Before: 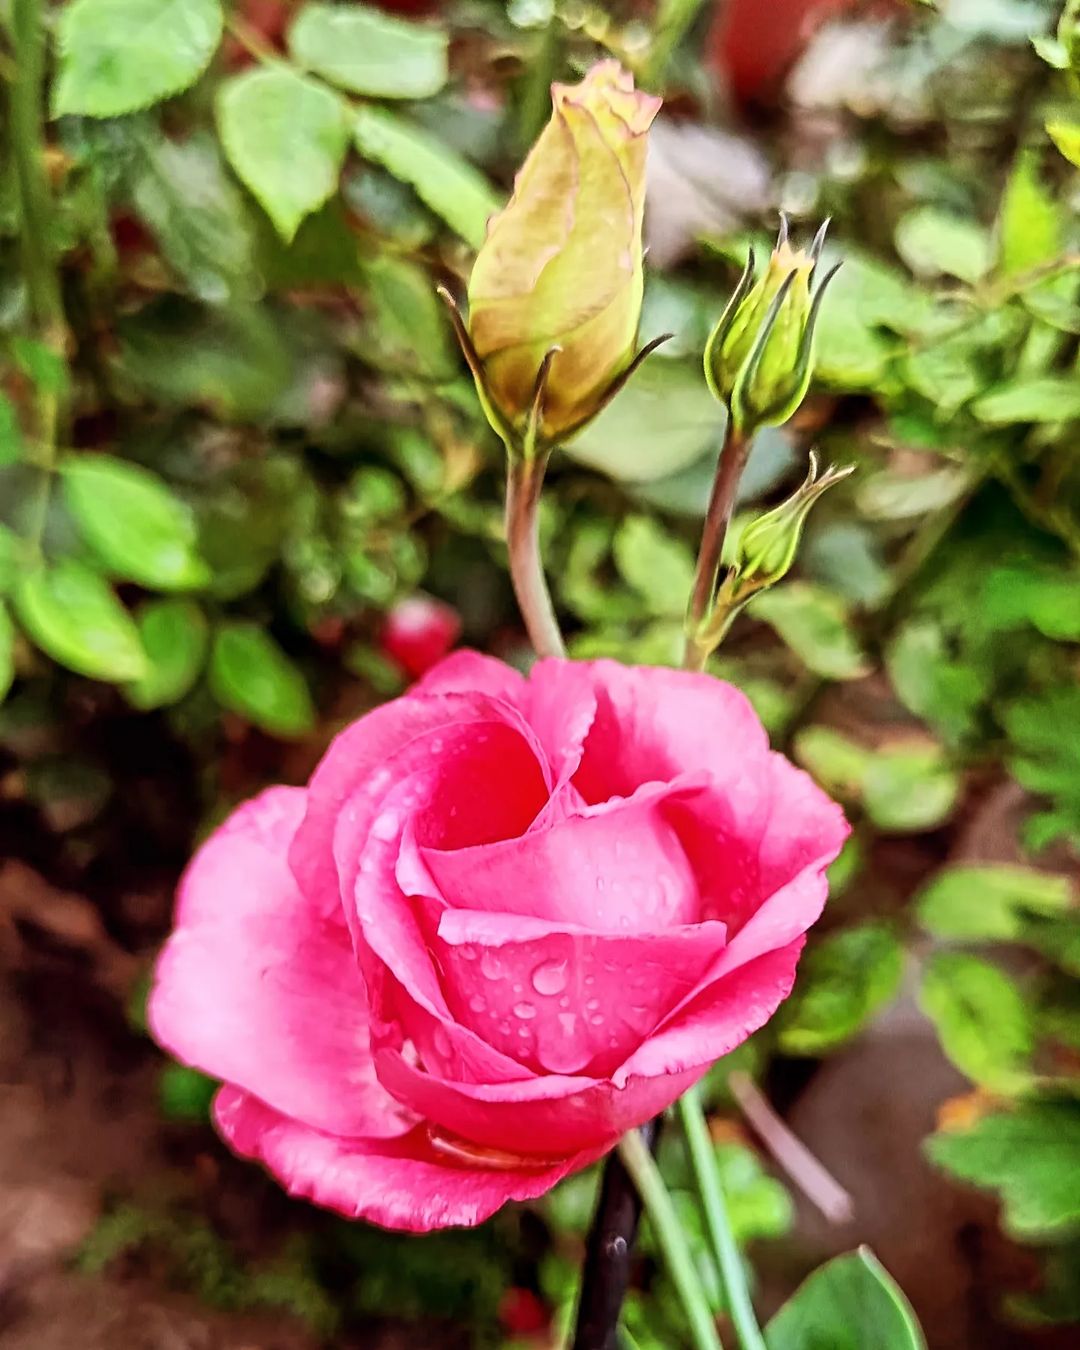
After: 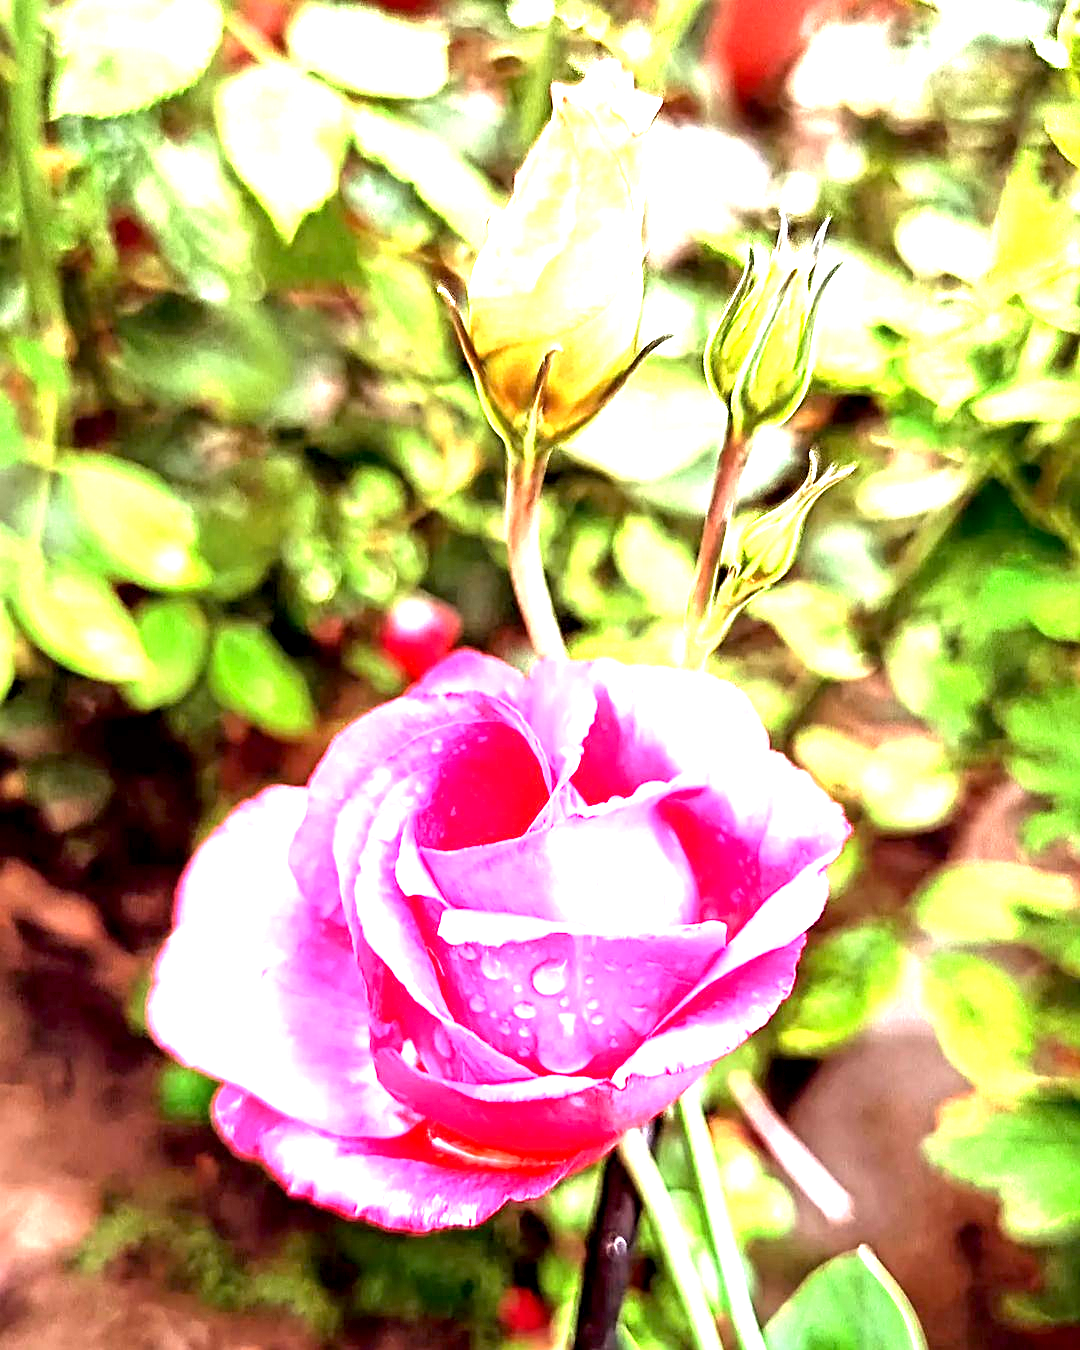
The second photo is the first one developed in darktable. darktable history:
exposure: black level correction 0.001, exposure 2 EV, compensate highlight preservation false
sharpen: on, module defaults
